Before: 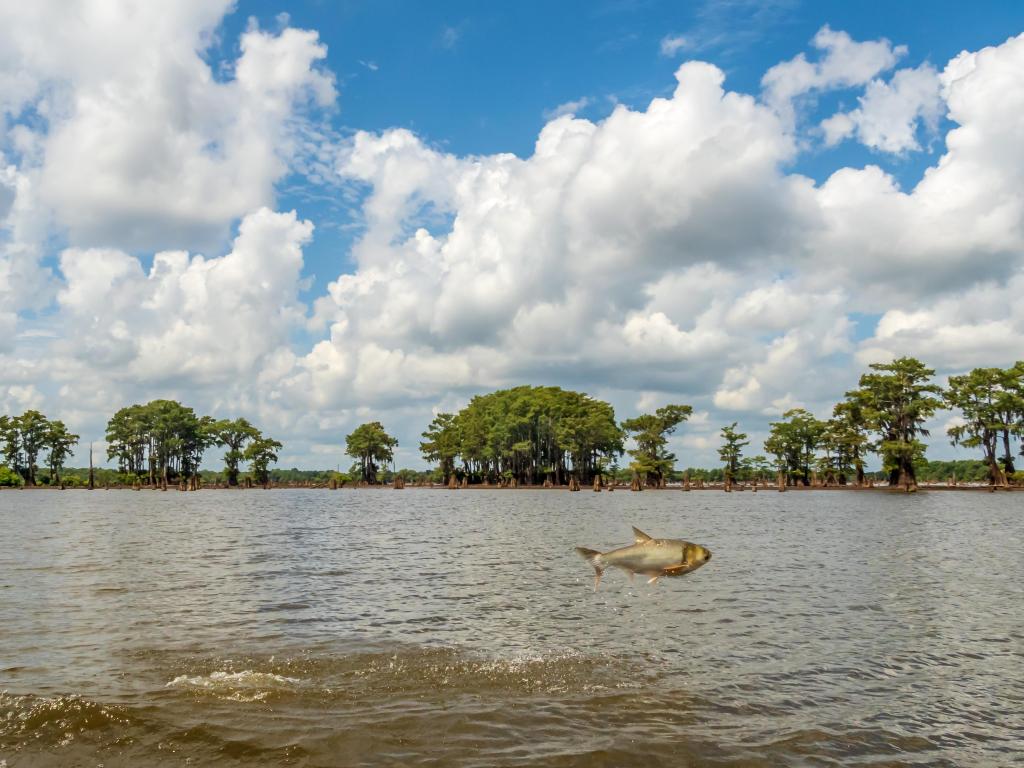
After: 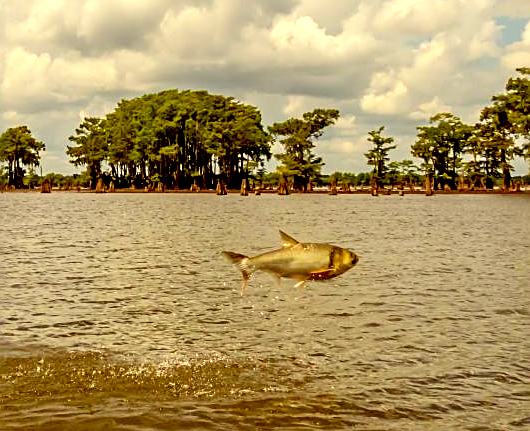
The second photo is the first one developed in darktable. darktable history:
crop: left 34.516%, top 38.618%, right 13.678%, bottom 5.172%
sharpen: on, module defaults
exposure: black level correction 0.03, exposure 0.328 EV, compensate highlight preservation false
color correction: highlights a* 1.08, highlights b* 24.88, shadows a* 15.24, shadows b* 24.69
